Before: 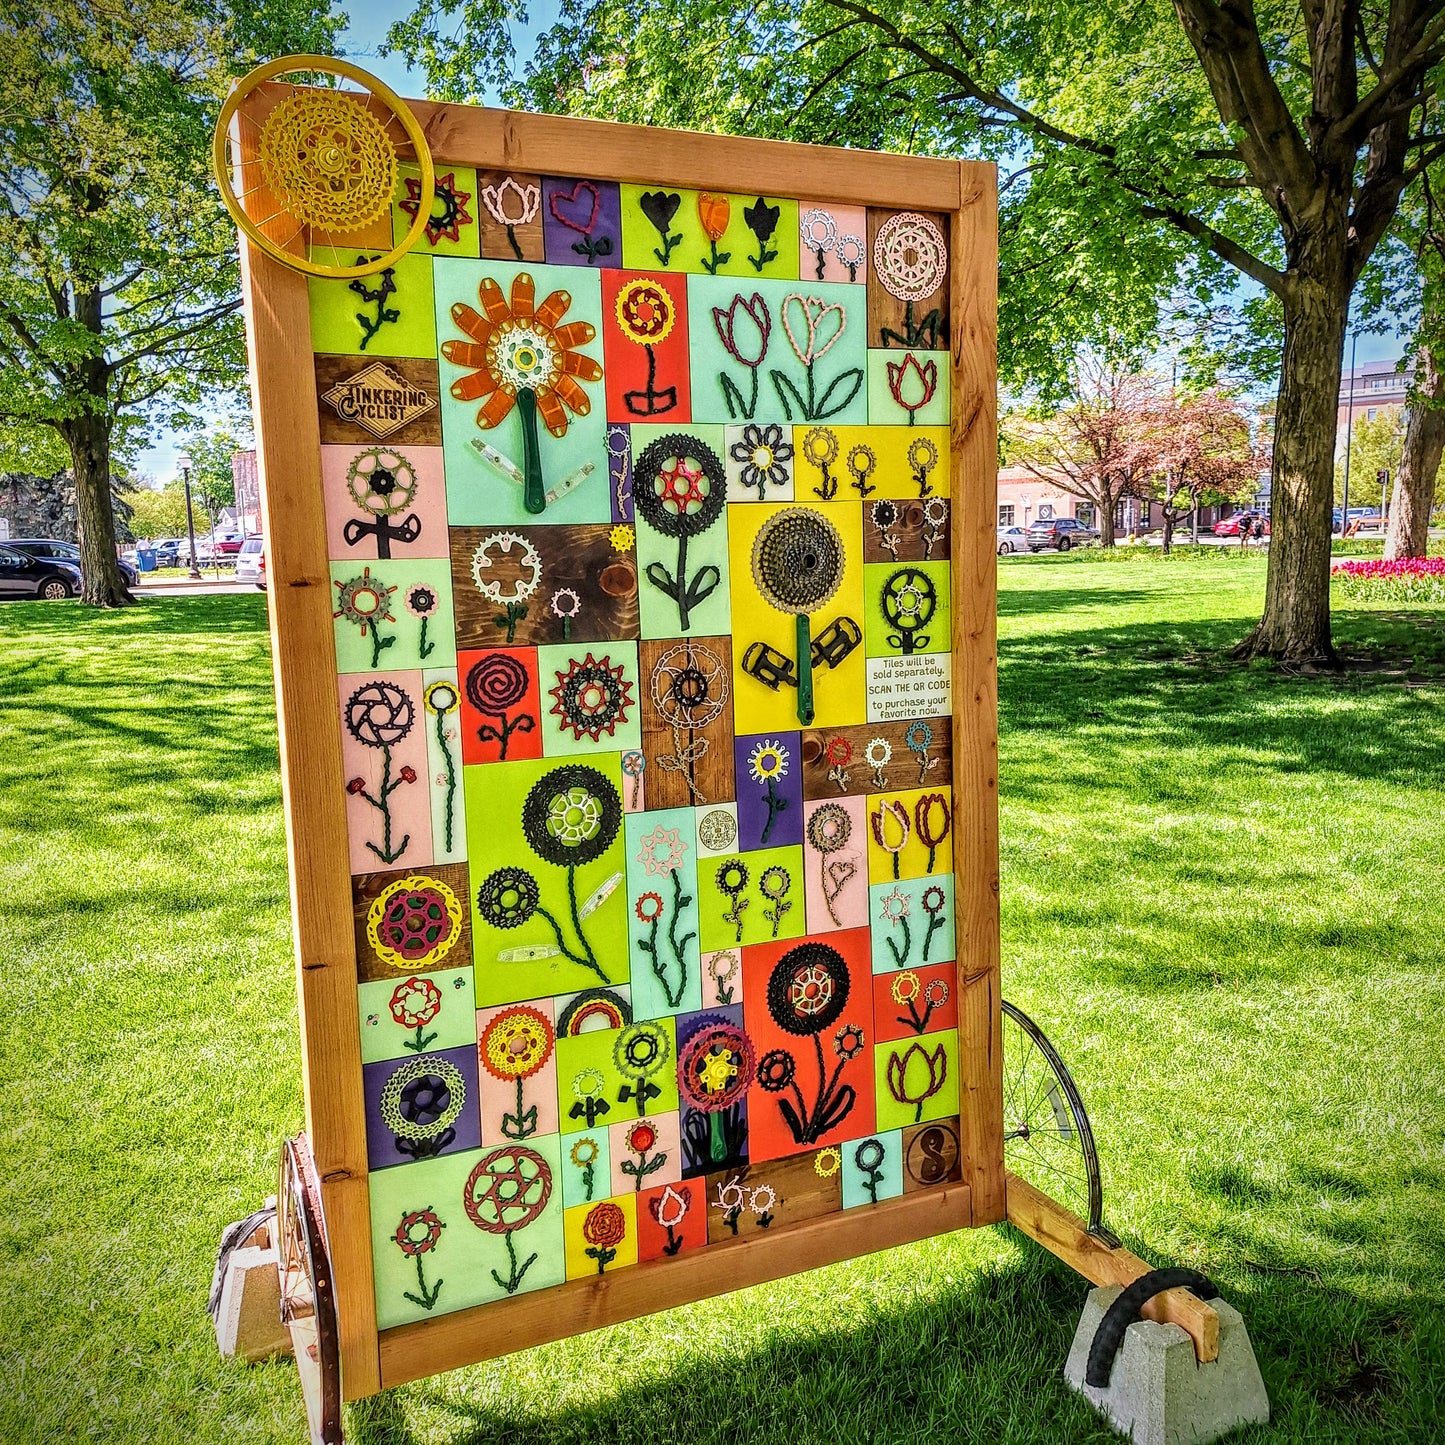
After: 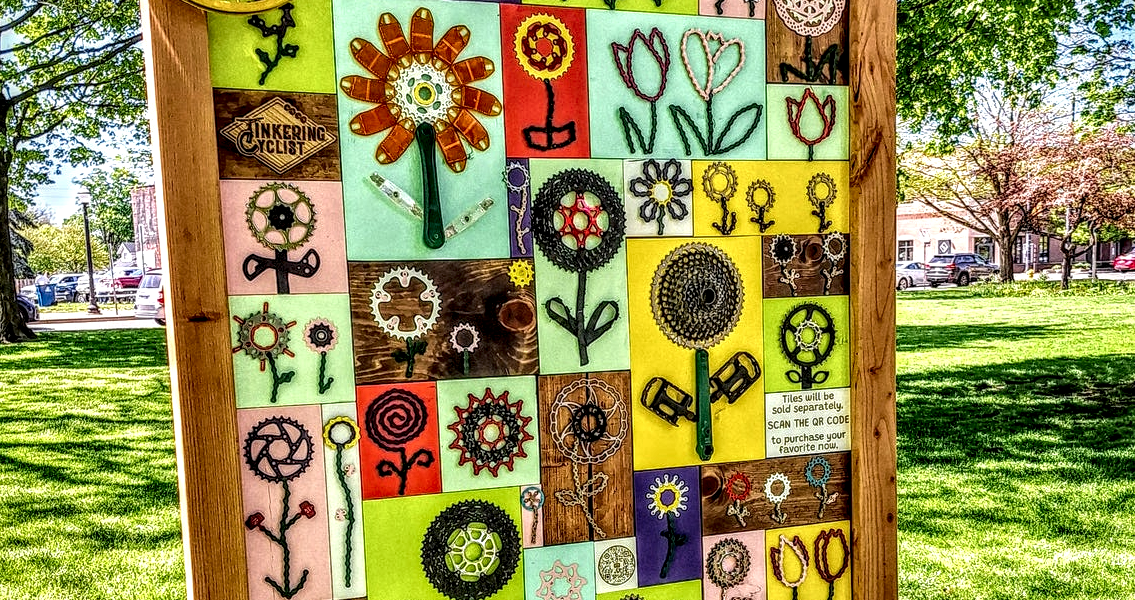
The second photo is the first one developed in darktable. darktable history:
crop: left 7.036%, top 18.398%, right 14.379%, bottom 40.043%
local contrast: highlights 20%, detail 197%
